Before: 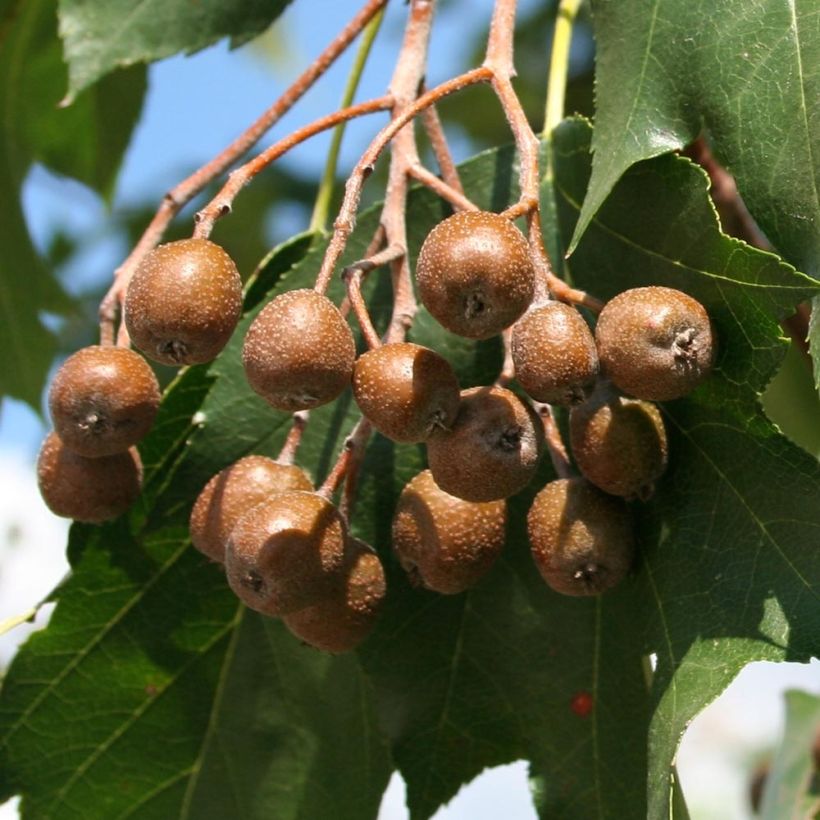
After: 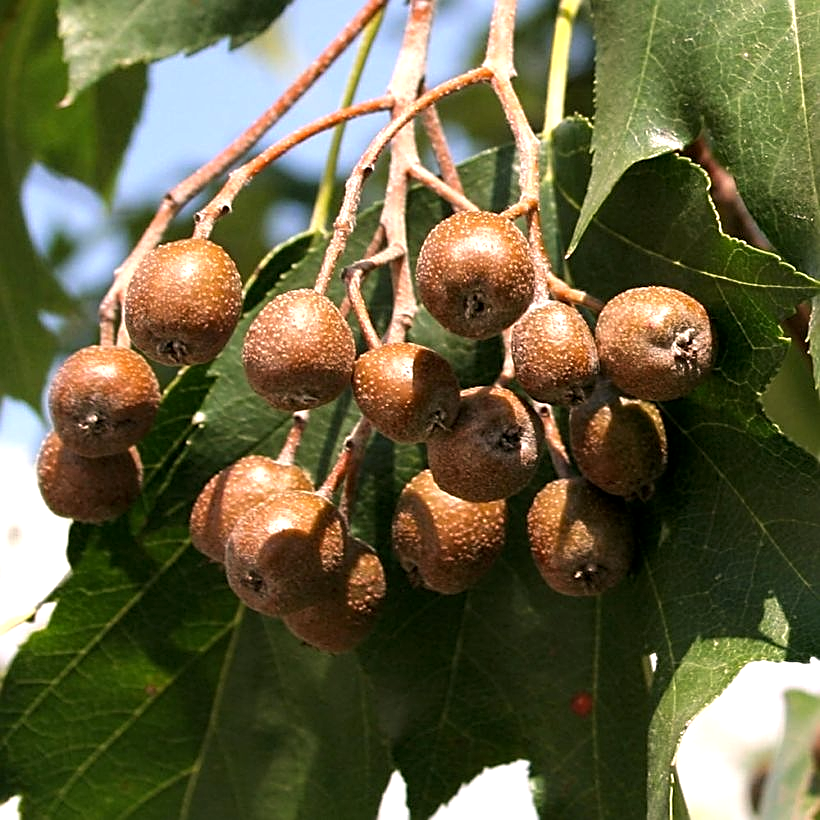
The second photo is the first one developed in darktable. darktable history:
color correction: highlights a* 7.51, highlights b* 4.22
local contrast: highlights 101%, shadows 103%, detail 120%, midtone range 0.2
tone equalizer: -8 EV -0.455 EV, -7 EV -0.369 EV, -6 EV -0.37 EV, -5 EV -0.209 EV, -3 EV 0.215 EV, -2 EV 0.357 EV, -1 EV 0.401 EV, +0 EV 0.444 EV
sharpen: amount 0.74
